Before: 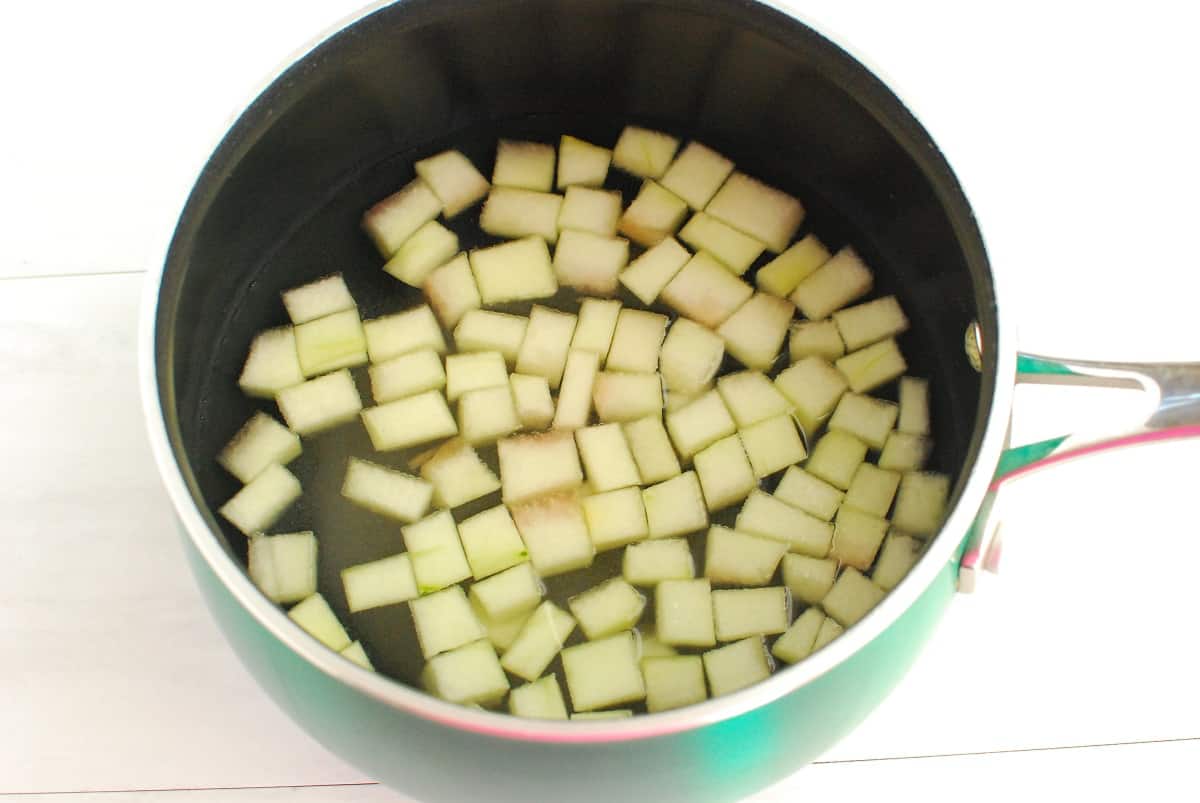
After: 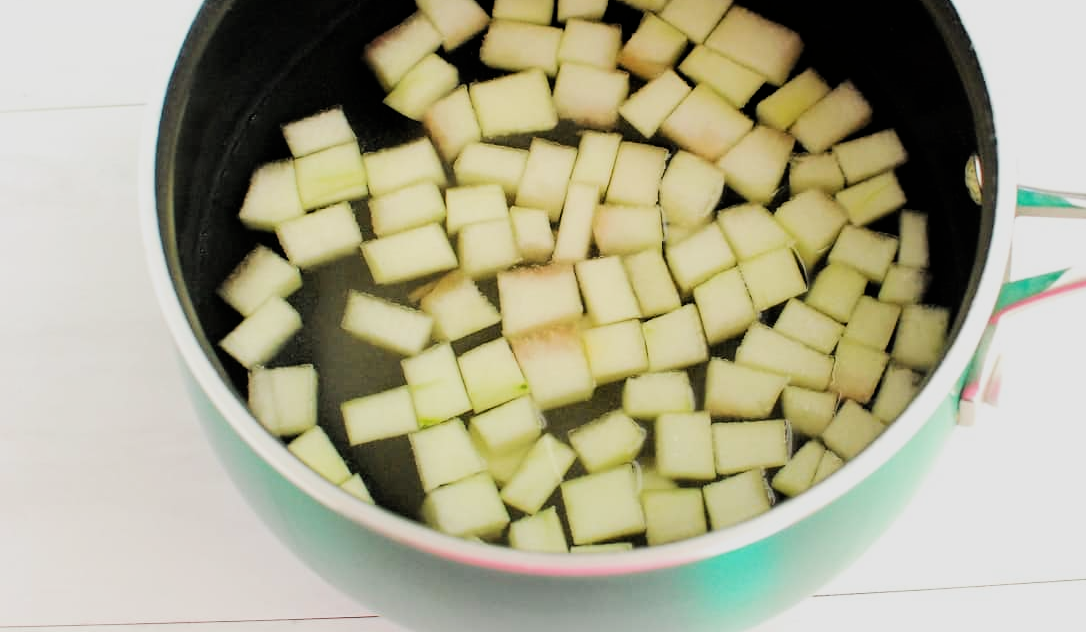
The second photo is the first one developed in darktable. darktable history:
crop: top 20.916%, right 9.437%, bottom 0.316%
filmic rgb: black relative exposure -5 EV, hardness 2.88, contrast 1.3, highlights saturation mix -30%
